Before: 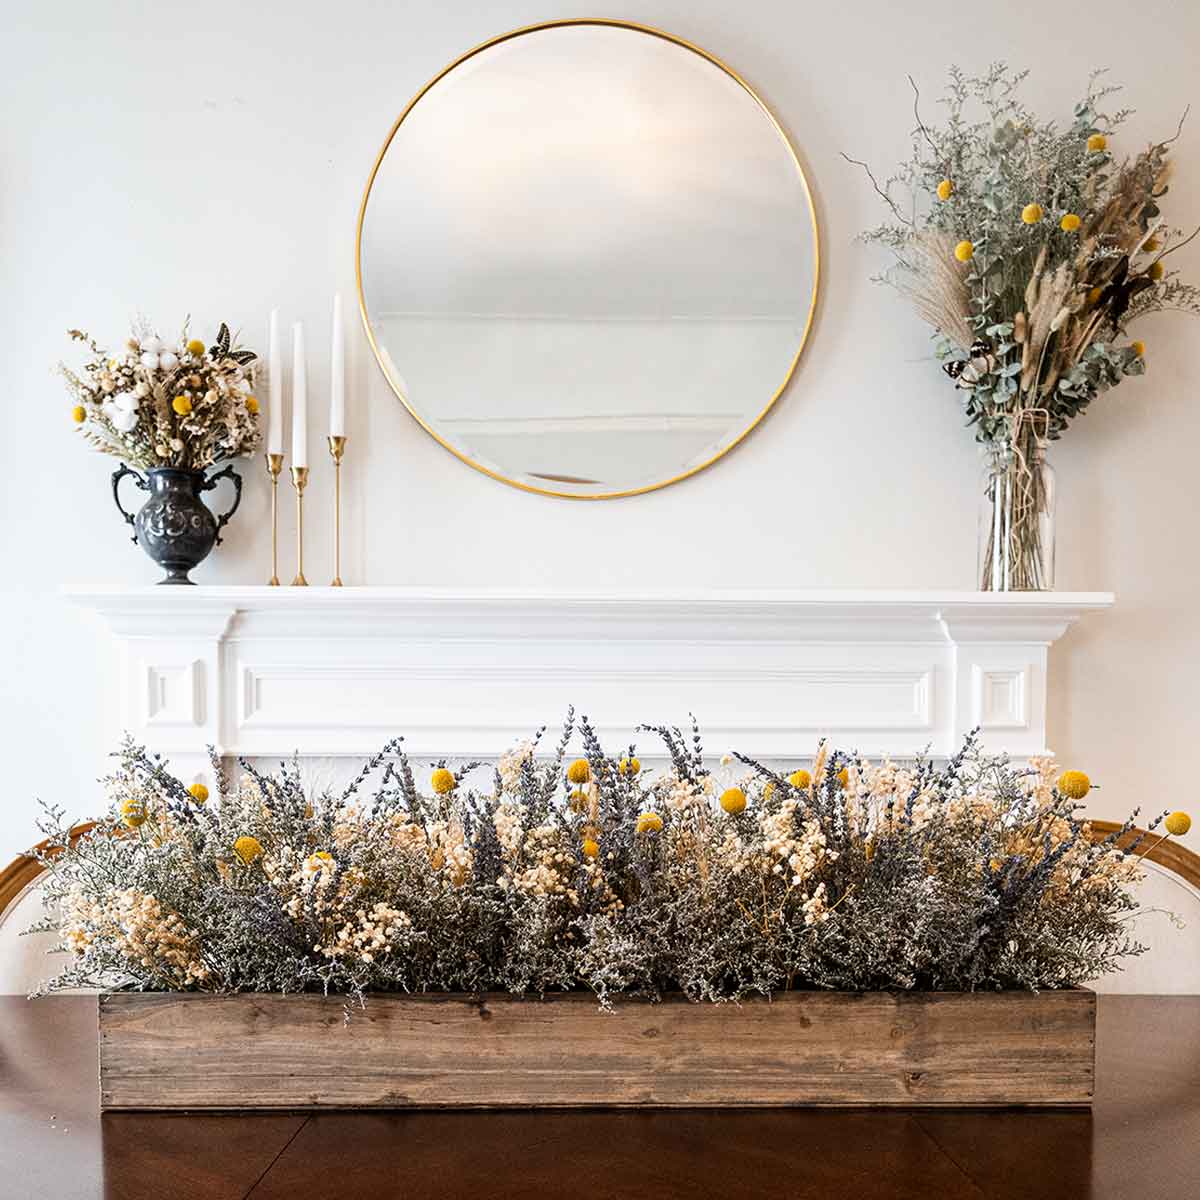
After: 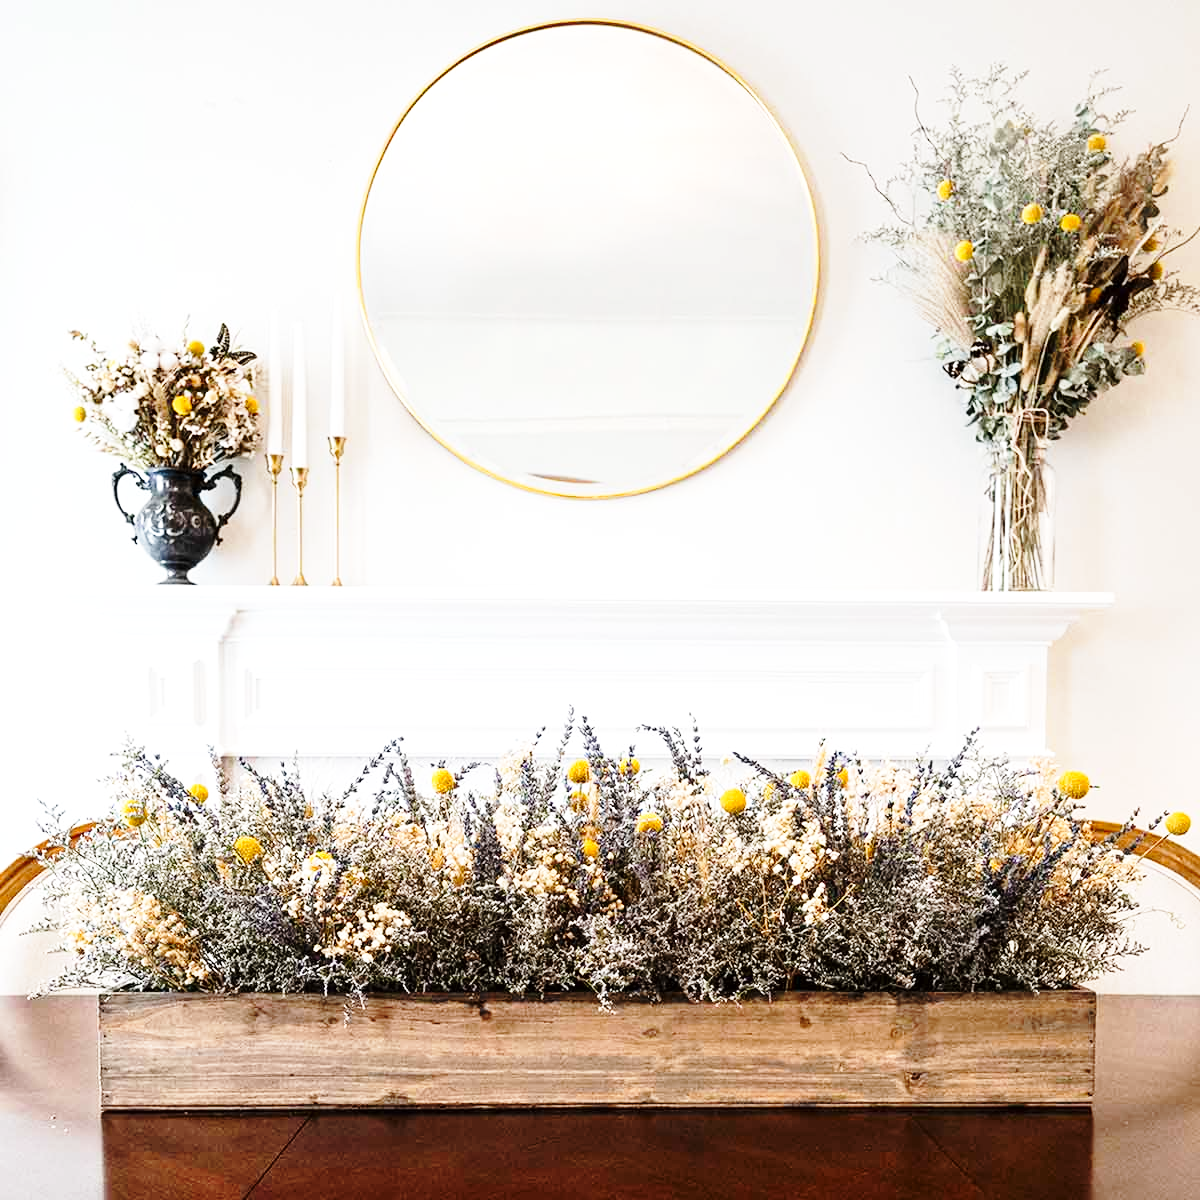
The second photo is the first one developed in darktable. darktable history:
exposure: exposure 0.205 EV, compensate highlight preservation false
base curve: curves: ch0 [(0, 0) (0.028, 0.03) (0.121, 0.232) (0.46, 0.748) (0.859, 0.968) (1, 1)], preserve colors none
